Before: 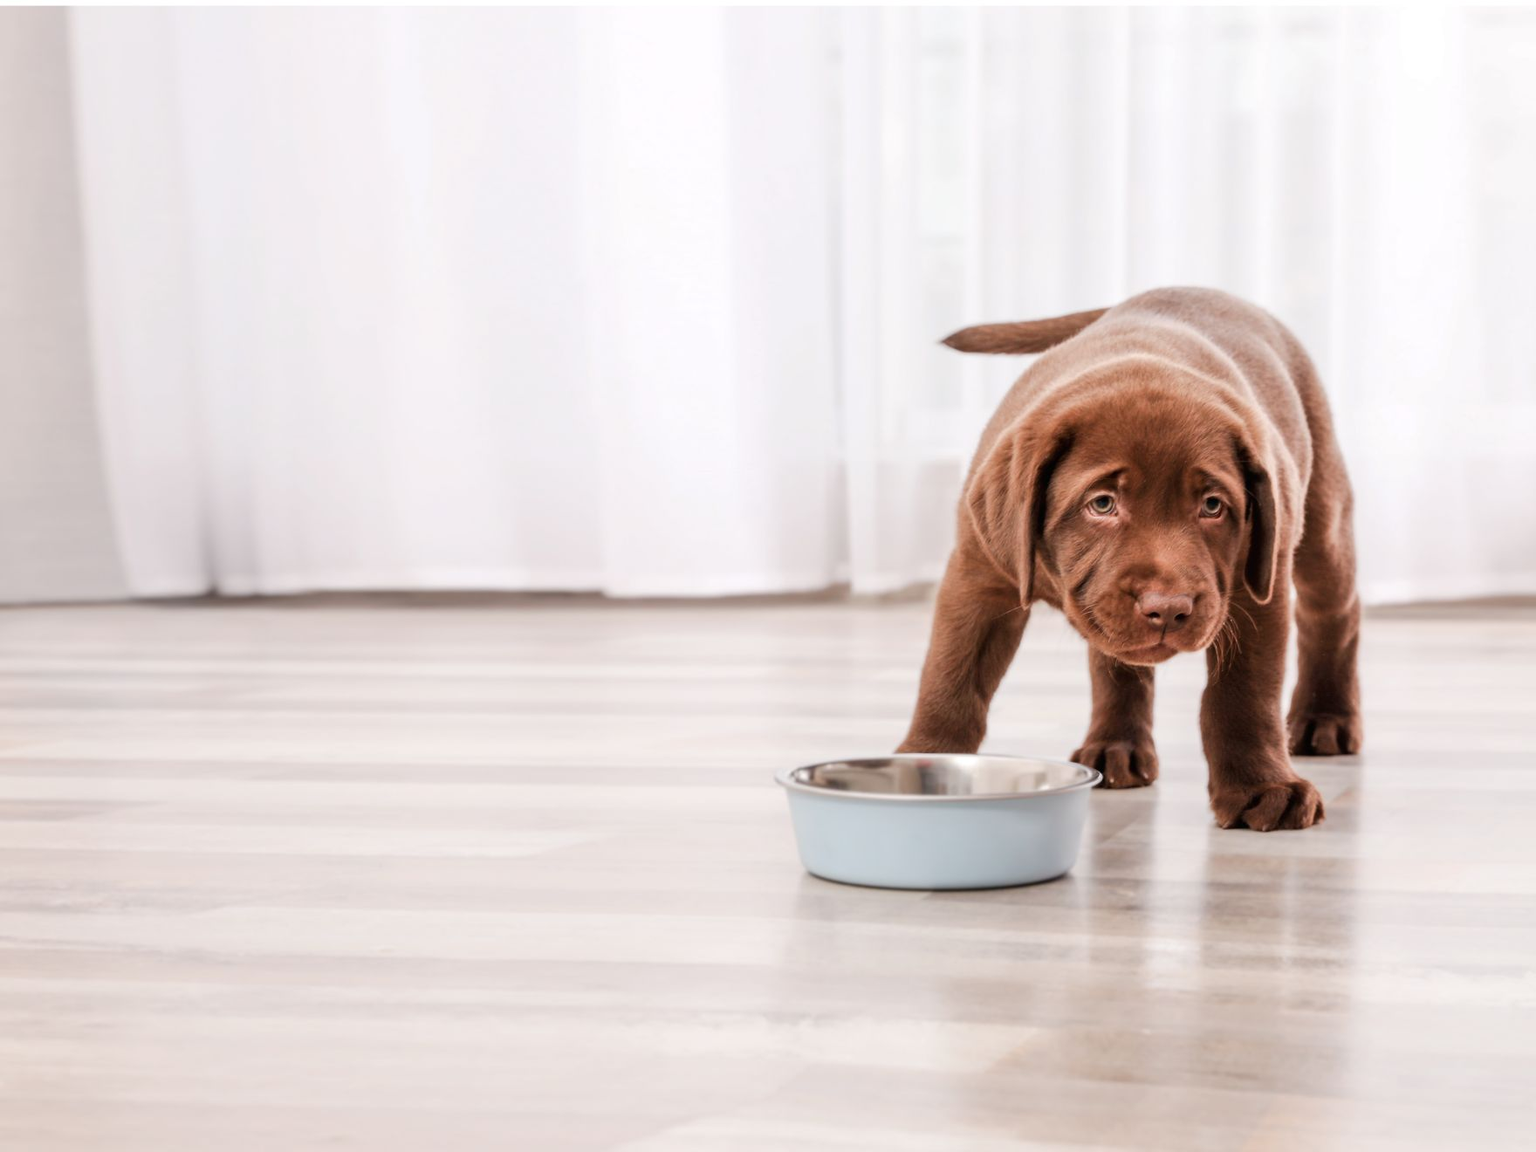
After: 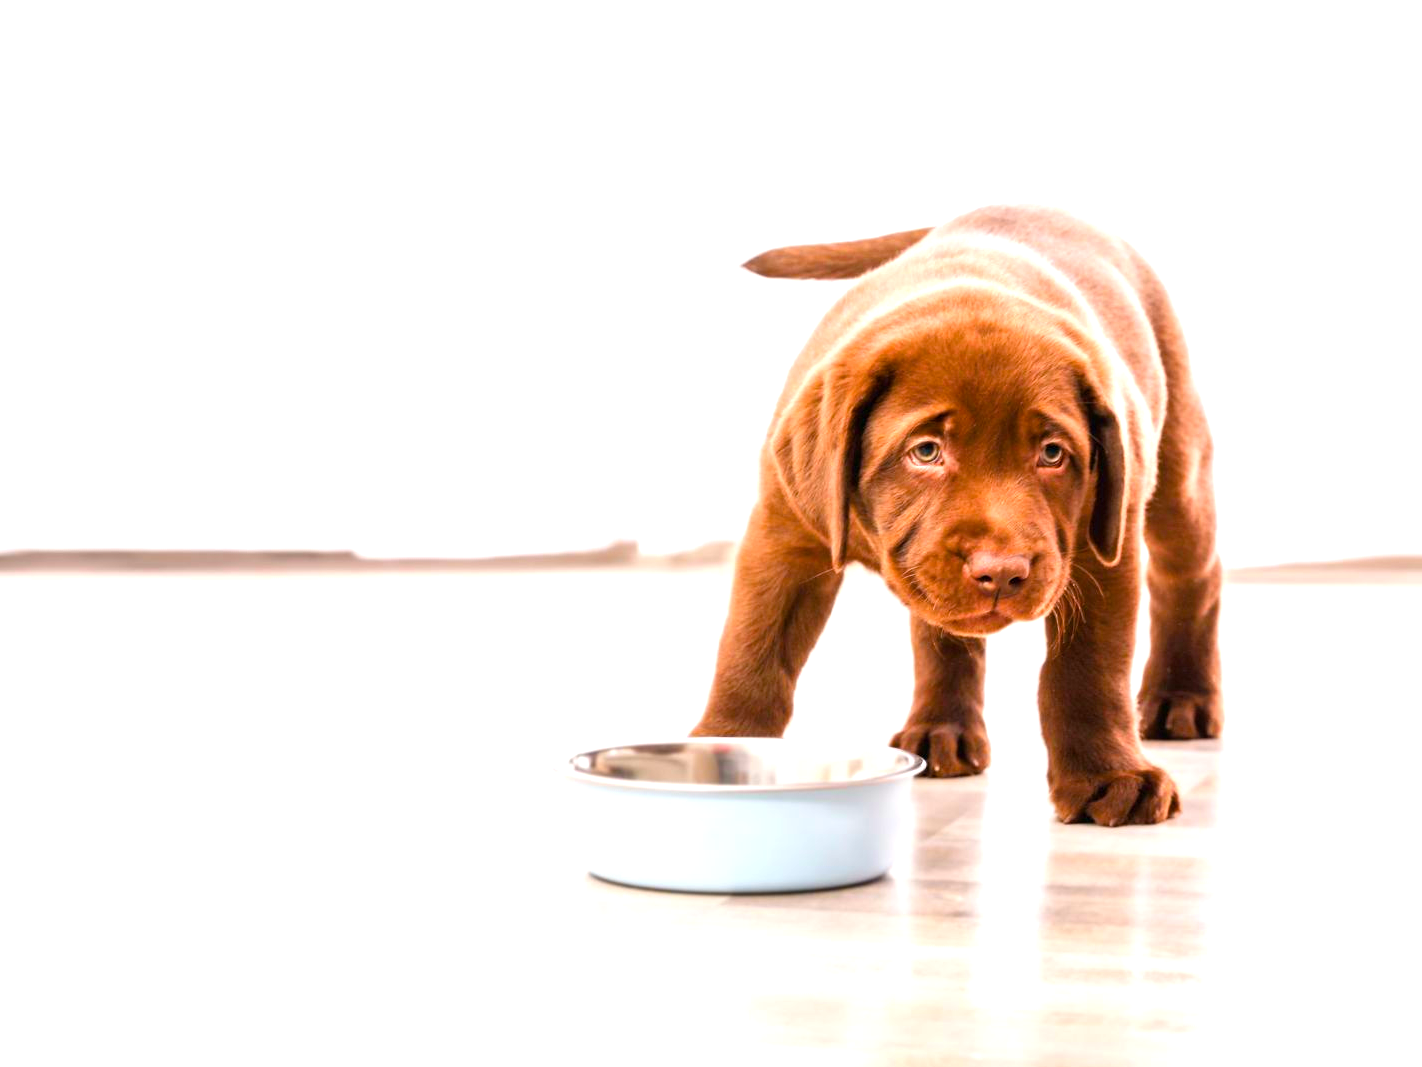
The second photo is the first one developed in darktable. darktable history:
exposure: exposure 0.943 EV, compensate highlight preservation false
crop: left 19.159%, top 9.58%, bottom 9.58%
color balance rgb: linear chroma grading › global chroma 15%, perceptual saturation grading › global saturation 30%
